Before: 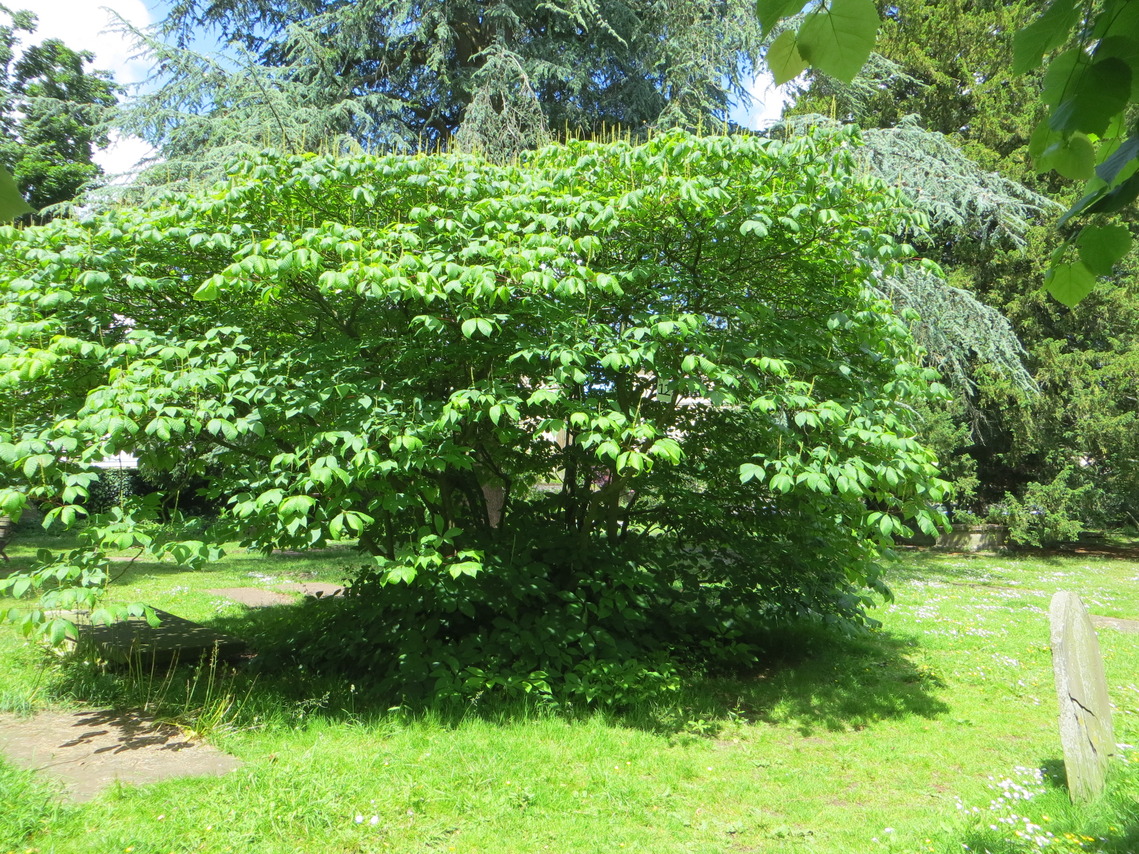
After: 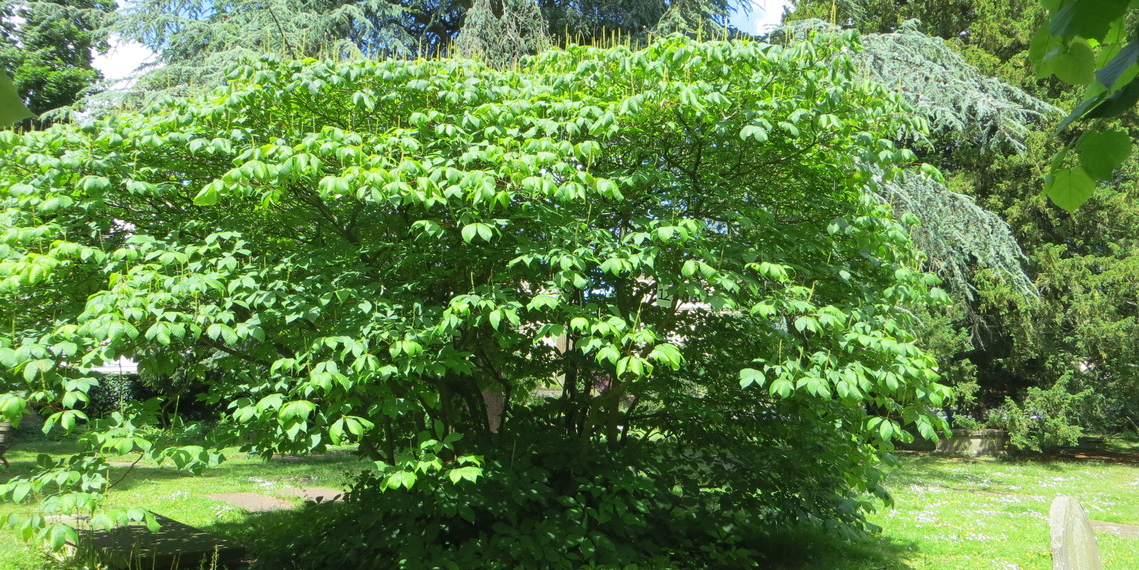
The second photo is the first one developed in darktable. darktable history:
crop: top 11.152%, bottom 22.019%
